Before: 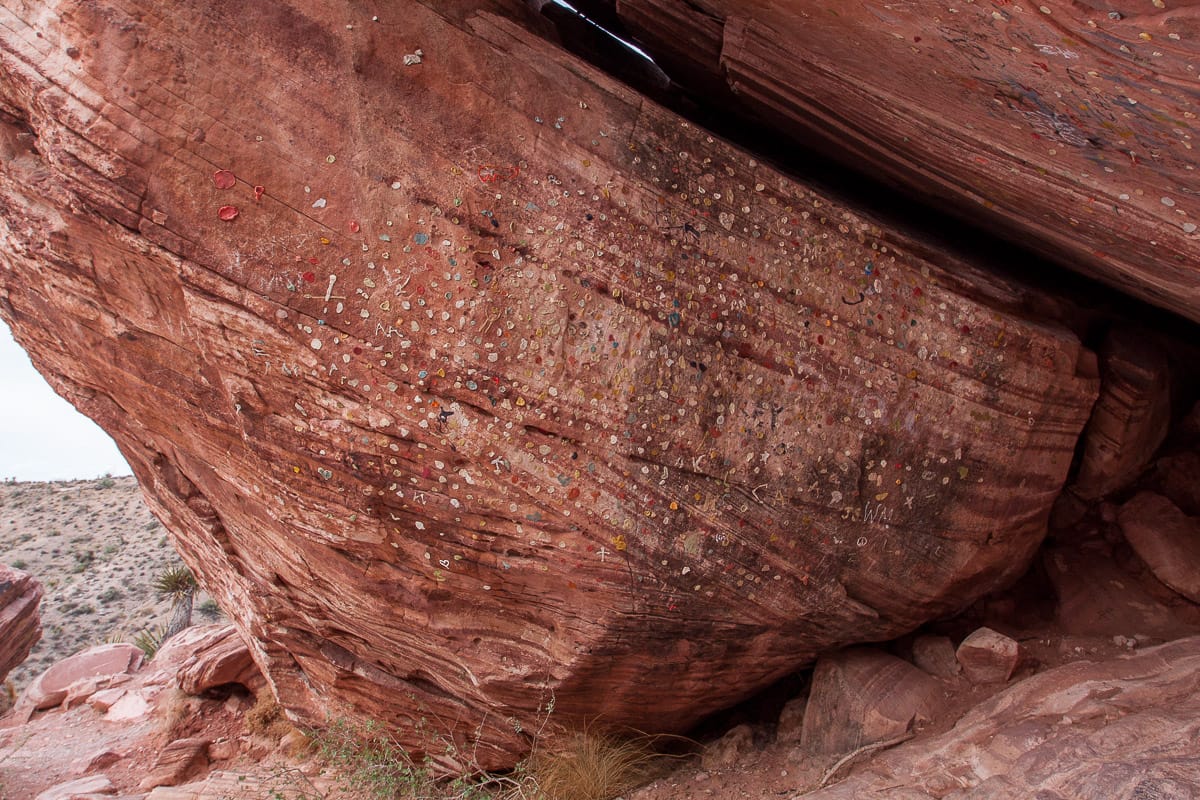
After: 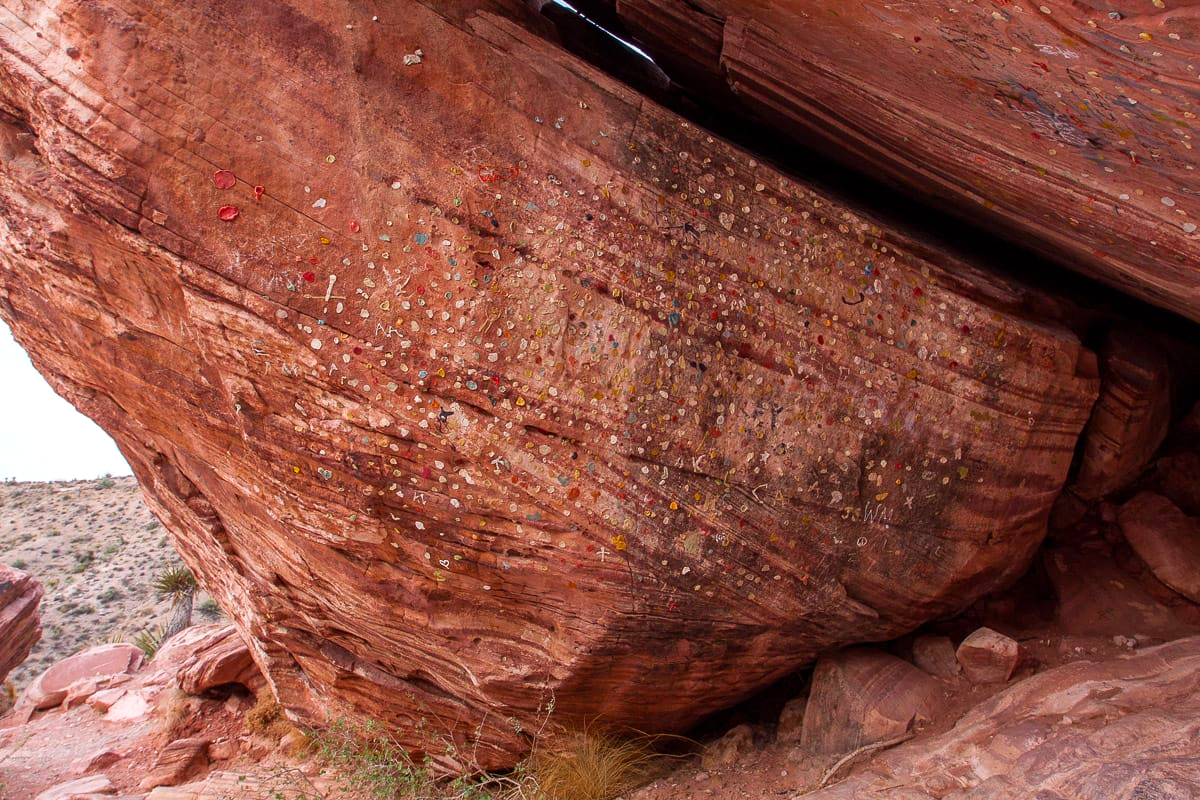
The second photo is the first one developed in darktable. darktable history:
color balance rgb: perceptual saturation grading › global saturation 20%, global vibrance 20%
levels: levels [0, 0.476, 0.951]
